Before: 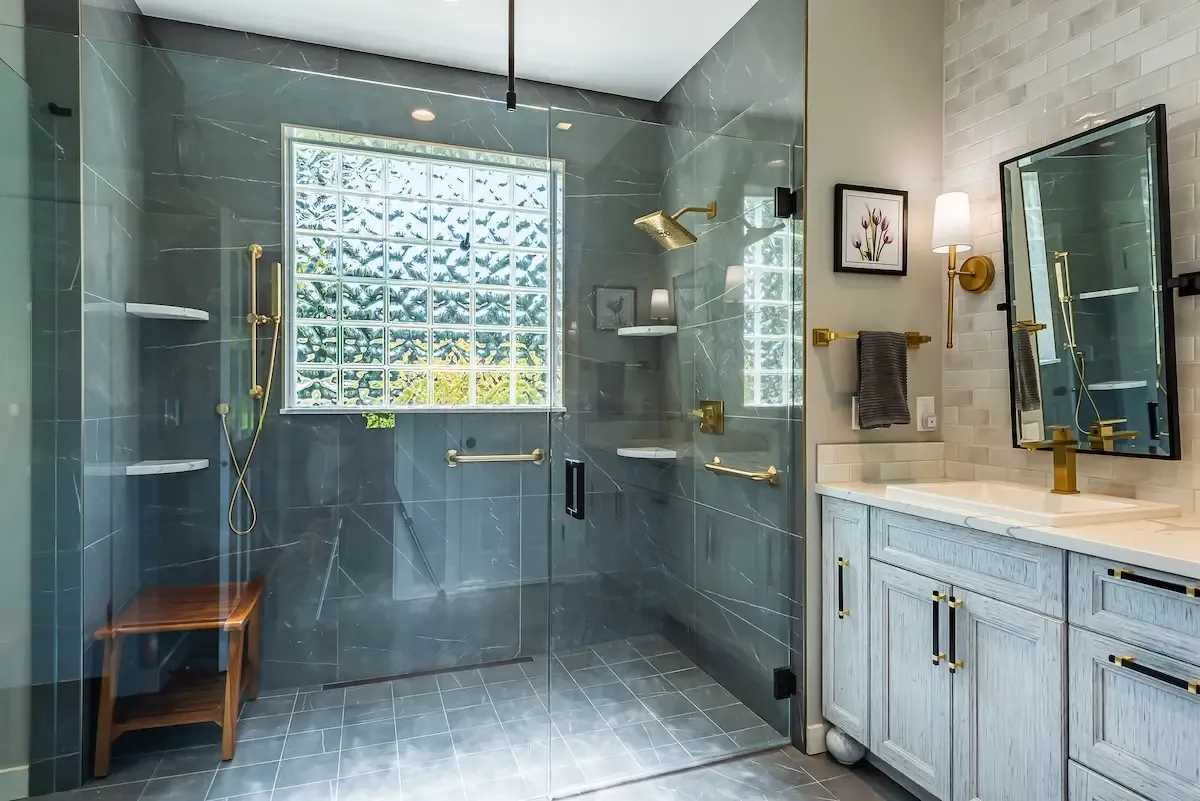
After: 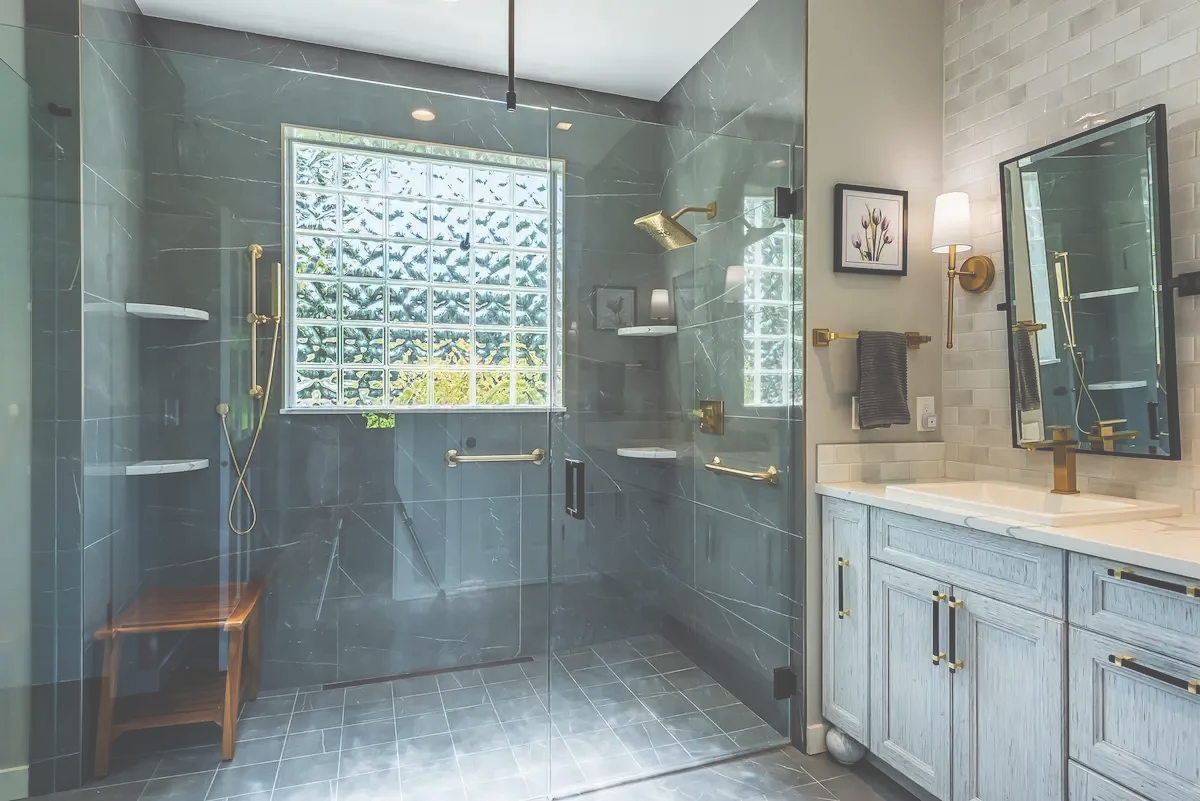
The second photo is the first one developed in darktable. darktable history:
exposure: black level correction -0.06, exposure -0.05 EV, compensate highlight preservation false
